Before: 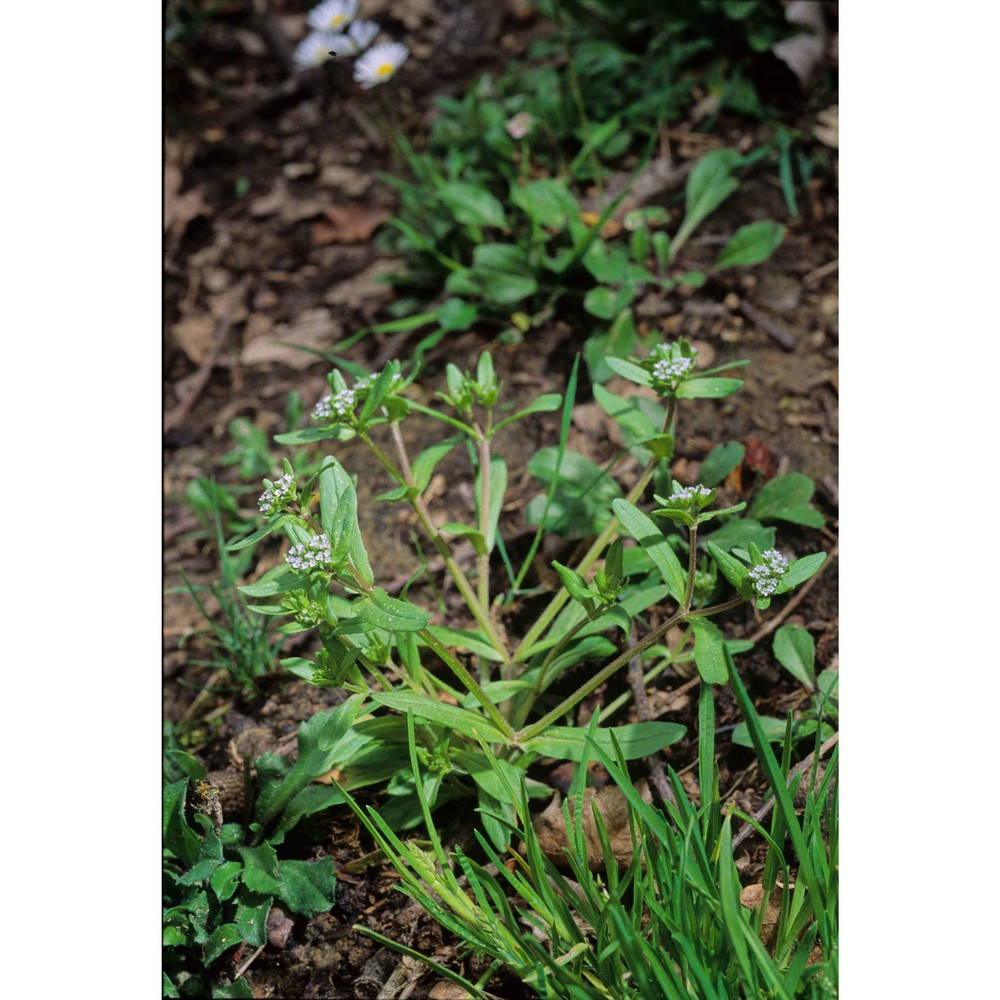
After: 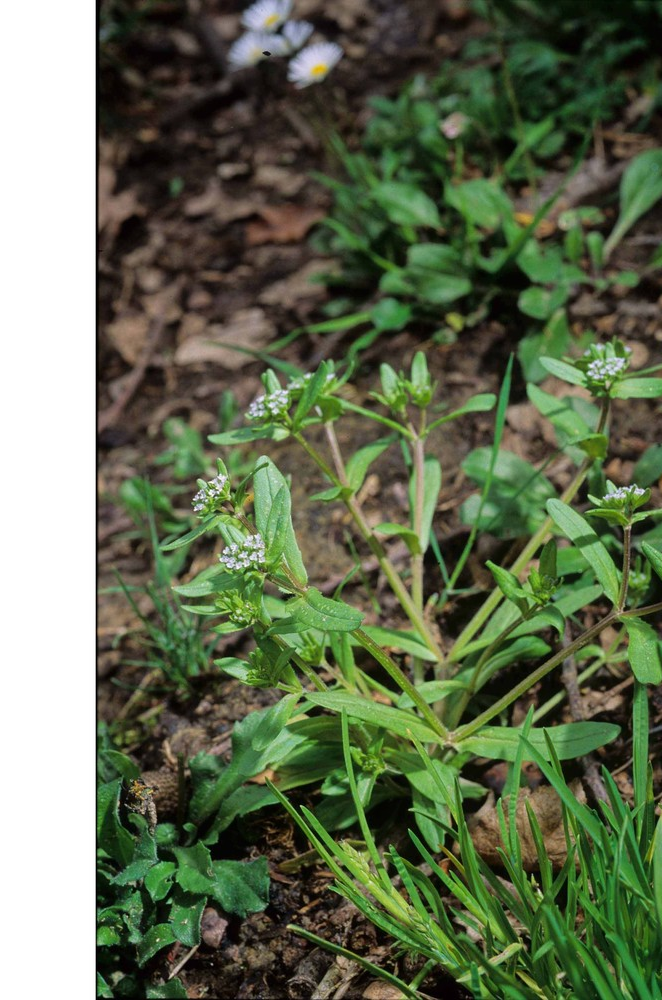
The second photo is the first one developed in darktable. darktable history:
crop and rotate: left 6.66%, right 27.116%
